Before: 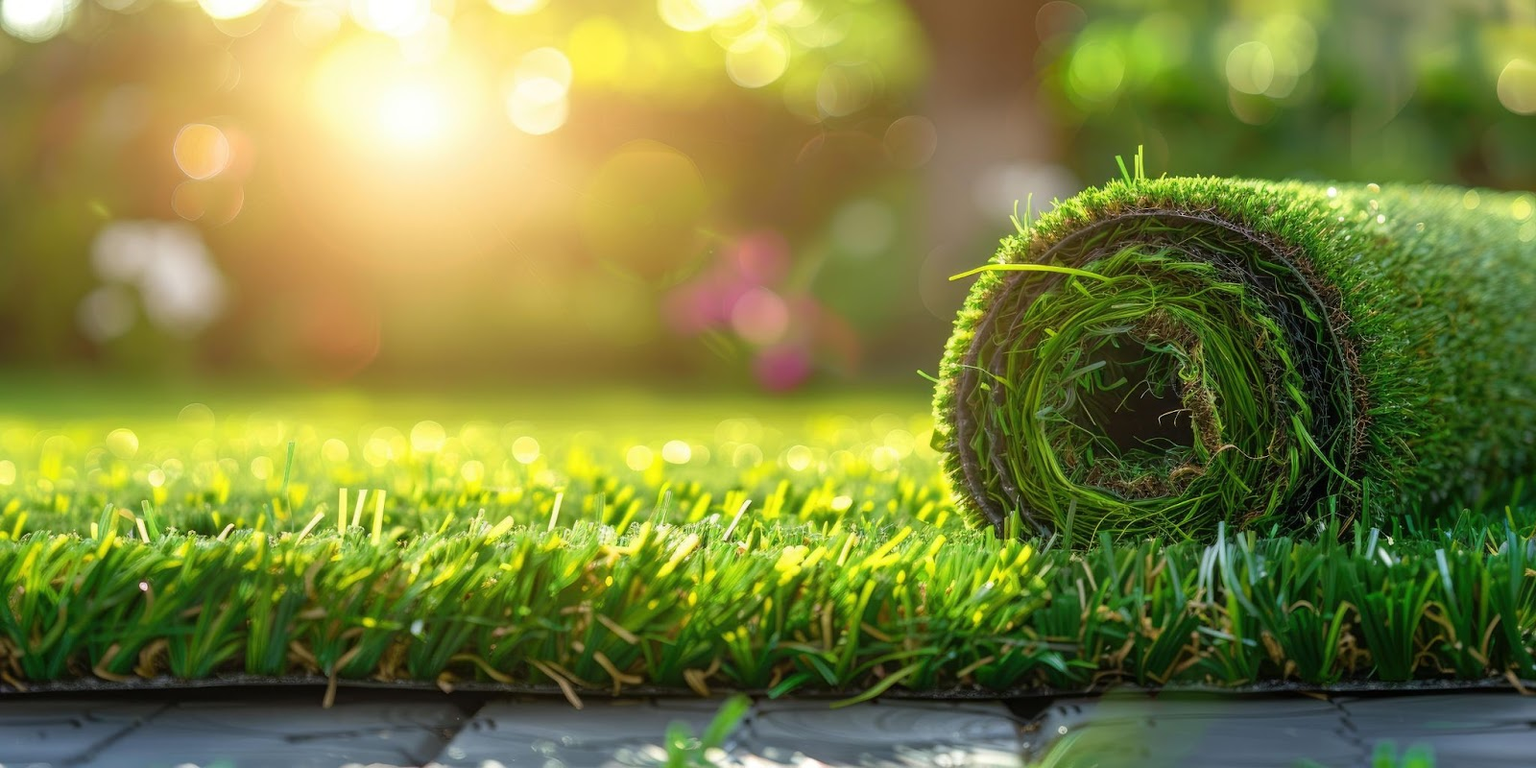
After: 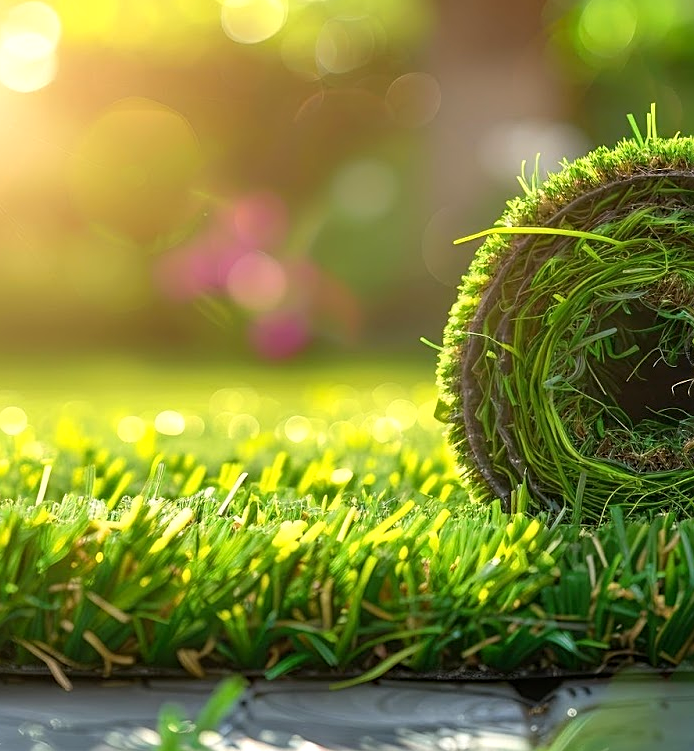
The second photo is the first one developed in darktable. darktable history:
crop: left 33.452%, top 6.025%, right 23.155%
color calibration: x 0.342, y 0.355, temperature 5146 K
vibrance: vibrance 0%
exposure: black level correction 0.001, exposure 0.14 EV, compensate highlight preservation false
sharpen: on, module defaults
